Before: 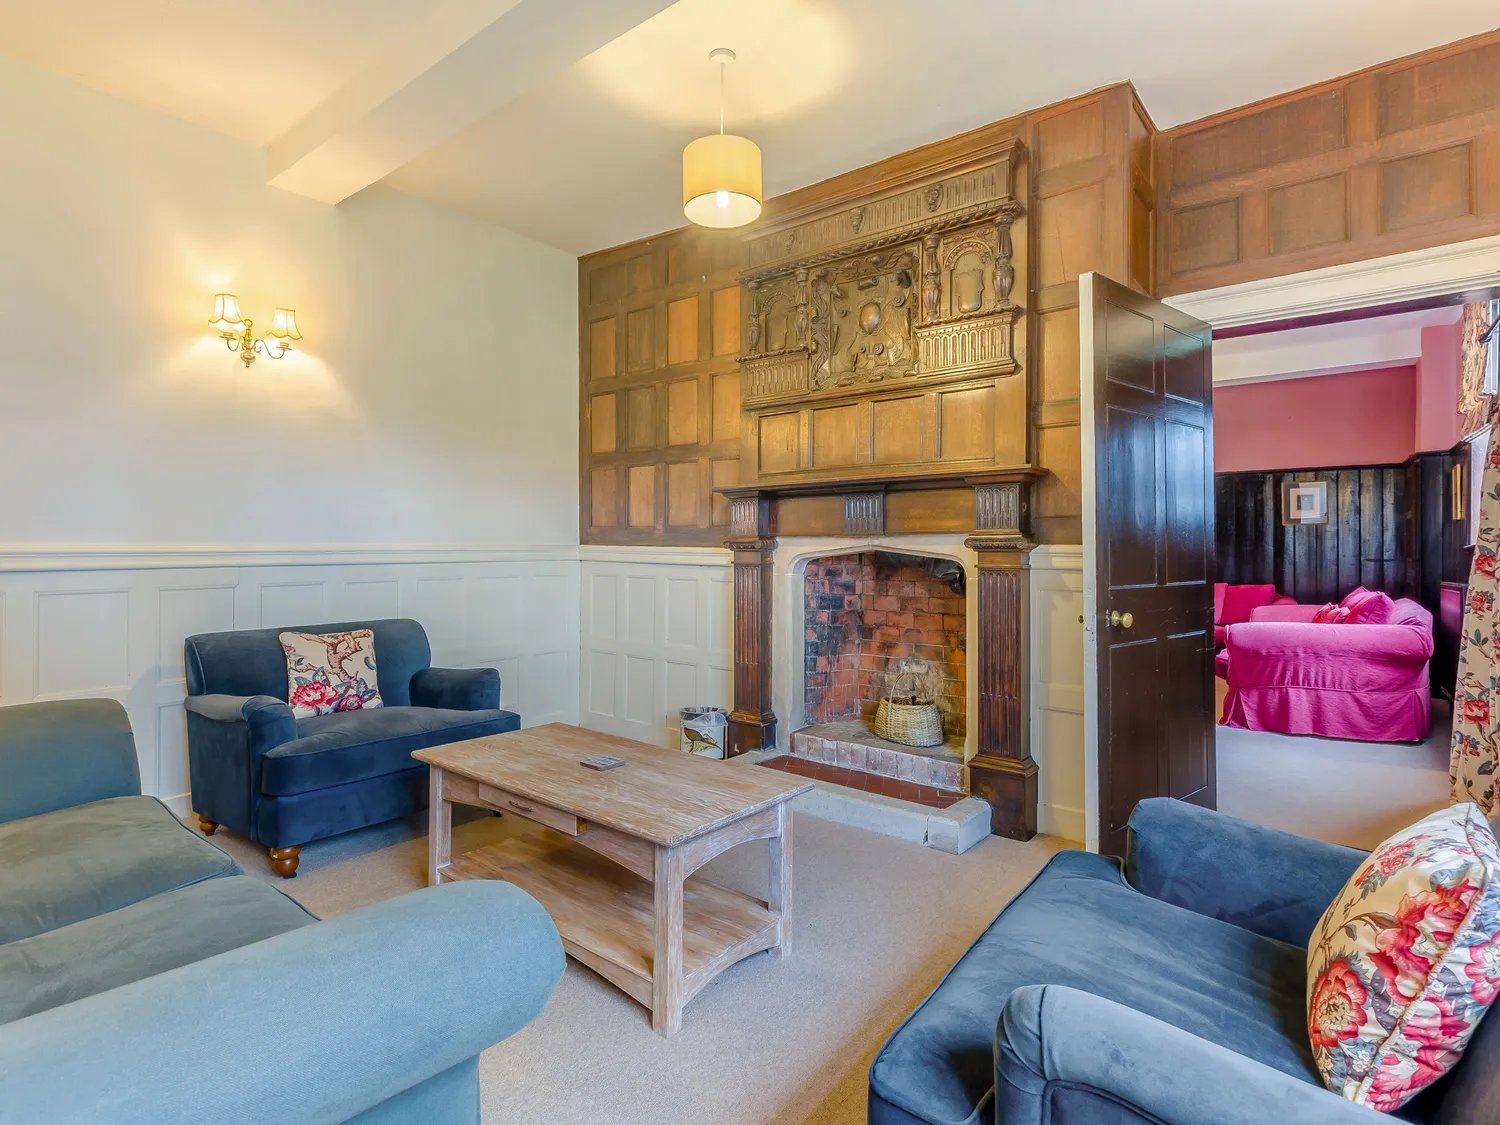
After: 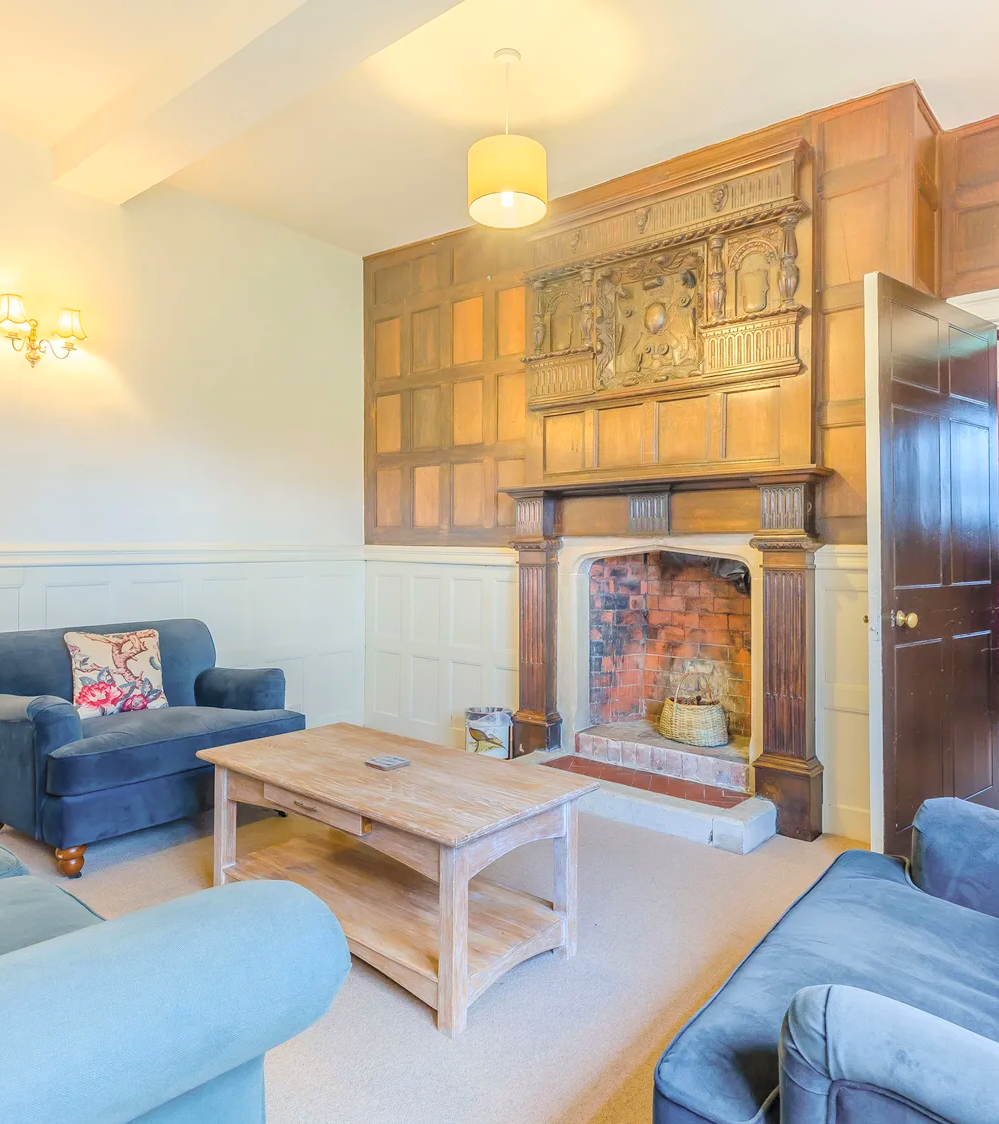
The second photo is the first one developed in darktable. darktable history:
contrast brightness saturation: contrast 0.1, brightness 0.3, saturation 0.14
crop and rotate: left 14.436%, right 18.898%
